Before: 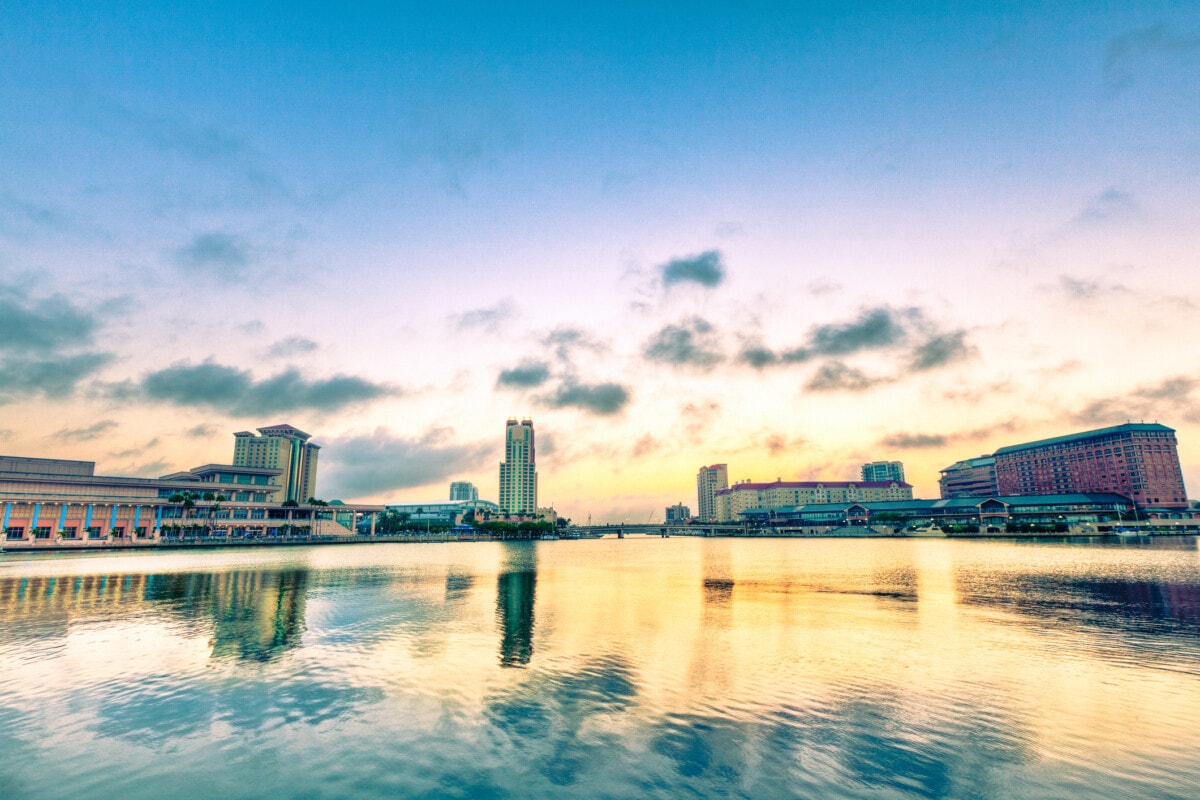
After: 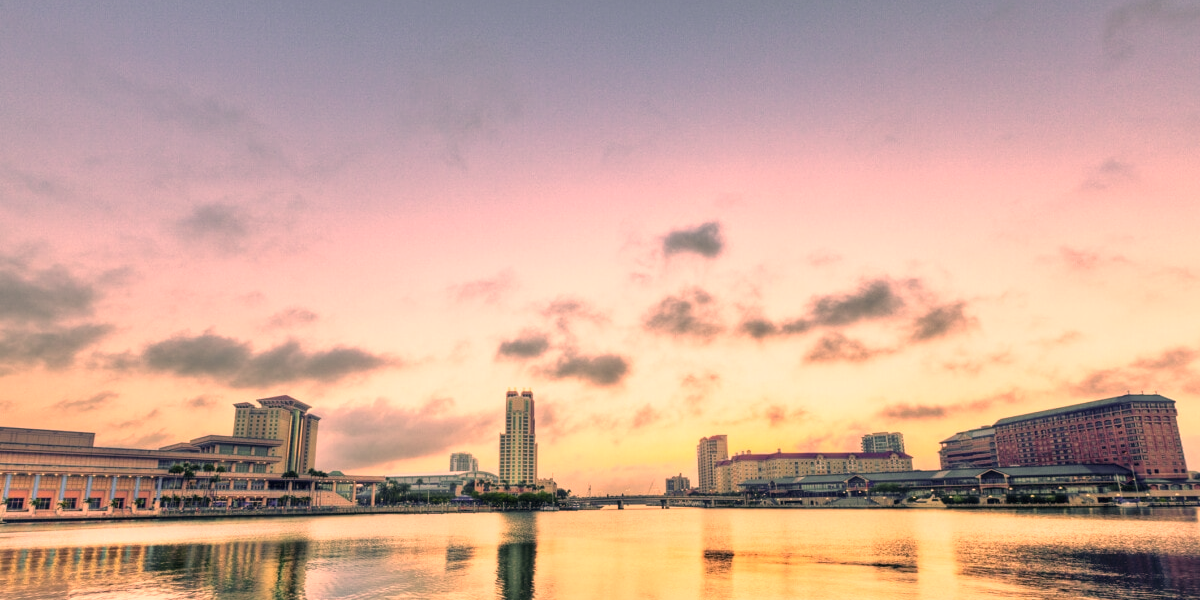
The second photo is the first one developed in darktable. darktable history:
crop: top 3.693%, bottom 21.26%
color correction: highlights a* 39.36, highlights b* 39.57, saturation 0.693
